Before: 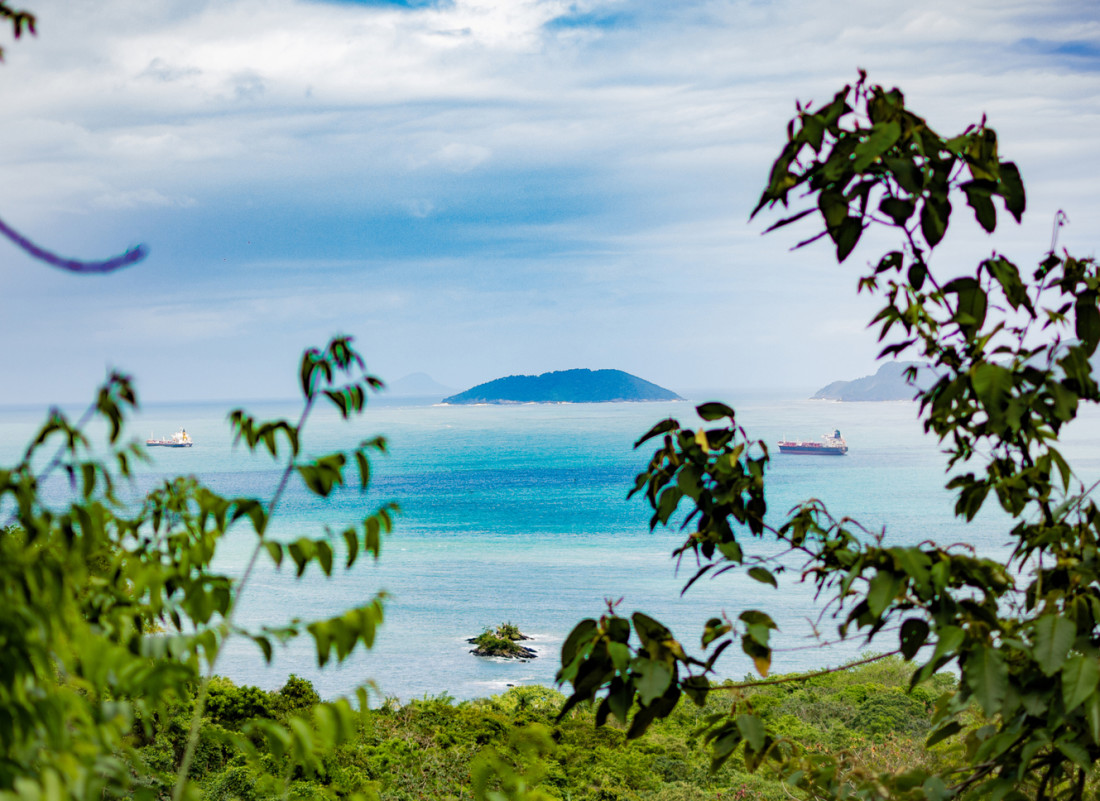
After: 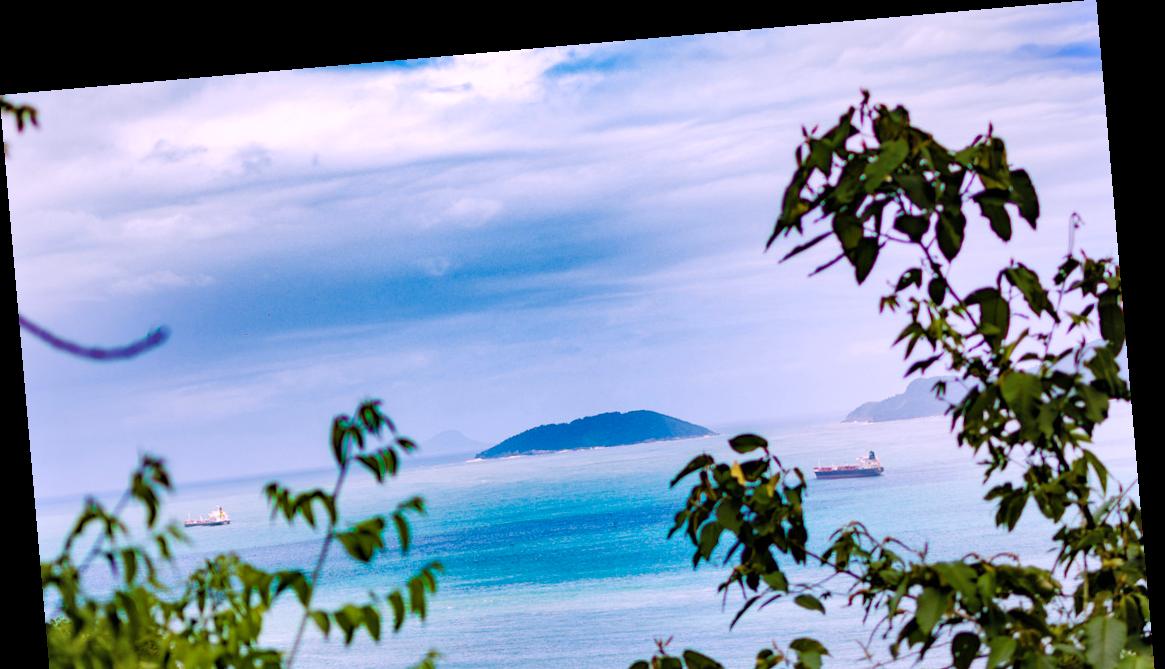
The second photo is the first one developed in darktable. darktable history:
shadows and highlights: soften with gaussian
rotate and perspective: rotation -4.98°, automatic cropping off
tone equalizer: on, module defaults
crop: bottom 24.988%
white balance: red 1.066, blue 1.119
